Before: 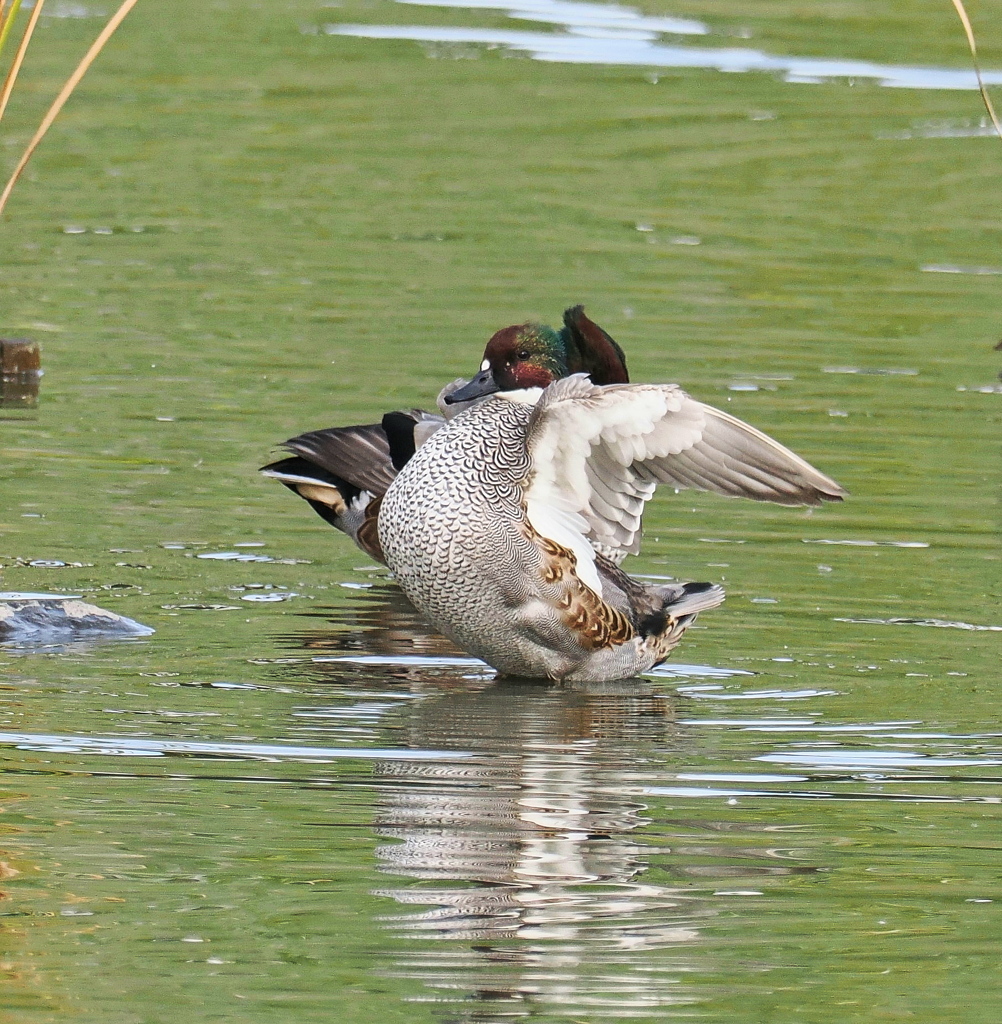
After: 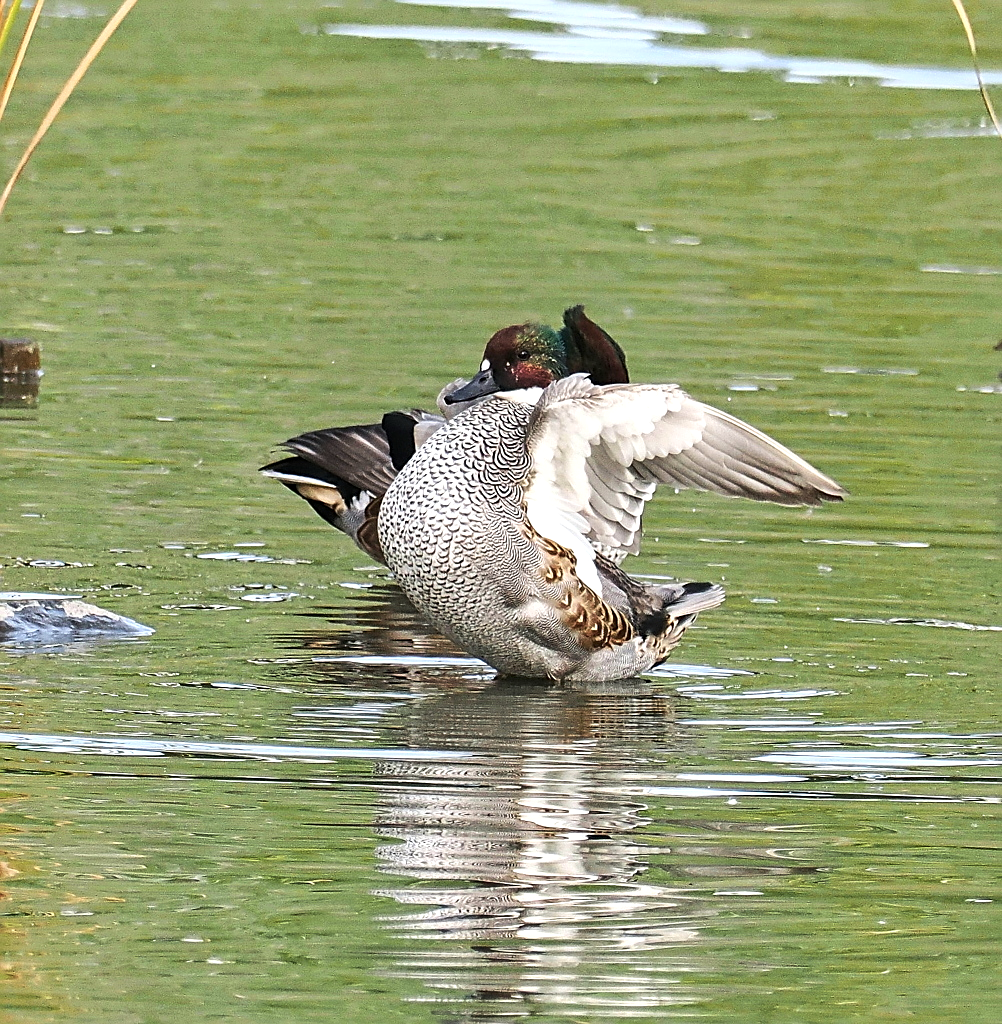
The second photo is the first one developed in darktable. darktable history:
tone equalizer: -8 EV -0.446 EV, -7 EV -0.406 EV, -6 EV -0.358 EV, -5 EV -0.196 EV, -3 EV 0.222 EV, -2 EV 0.306 EV, -1 EV 0.369 EV, +0 EV 0.425 EV, edges refinement/feathering 500, mask exposure compensation -1.57 EV, preserve details no
sharpen: on, module defaults
